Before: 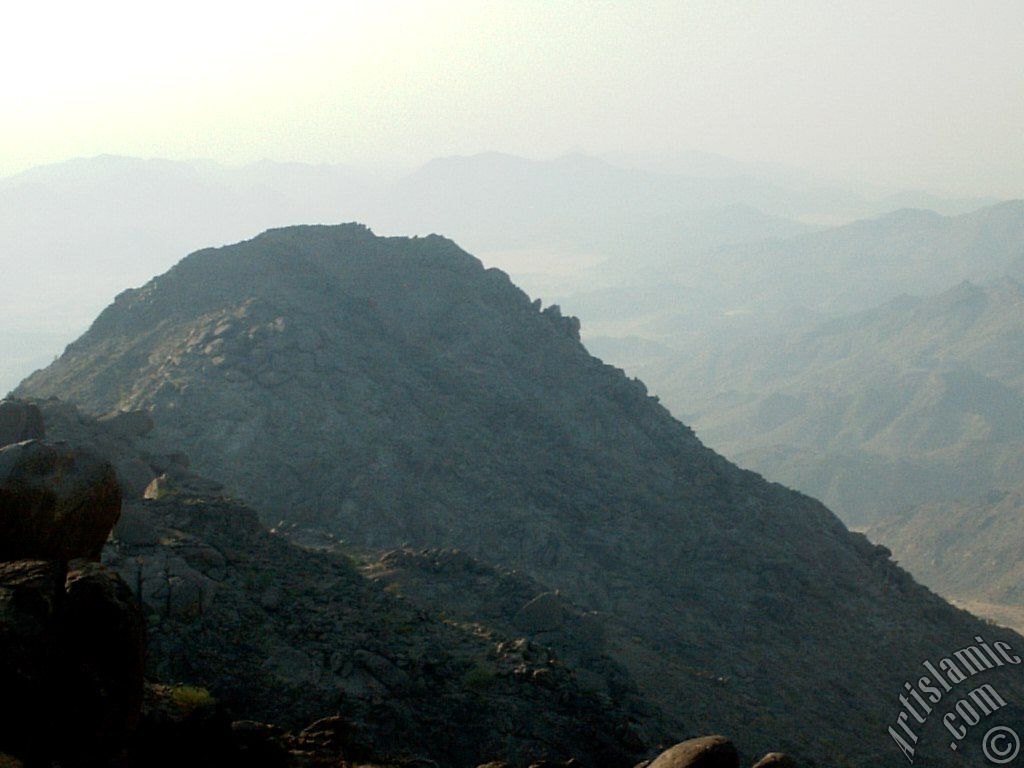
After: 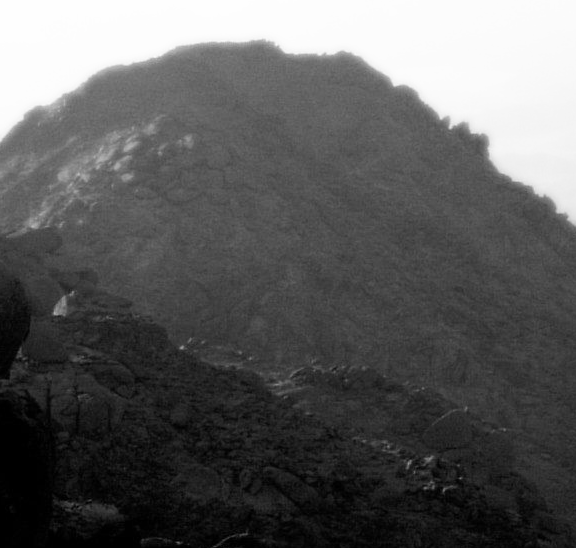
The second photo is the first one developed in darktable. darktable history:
bloom: size 0%, threshold 54.82%, strength 8.31%
monochrome: on, module defaults
crop: left 8.966%, top 23.852%, right 34.699%, bottom 4.703%
